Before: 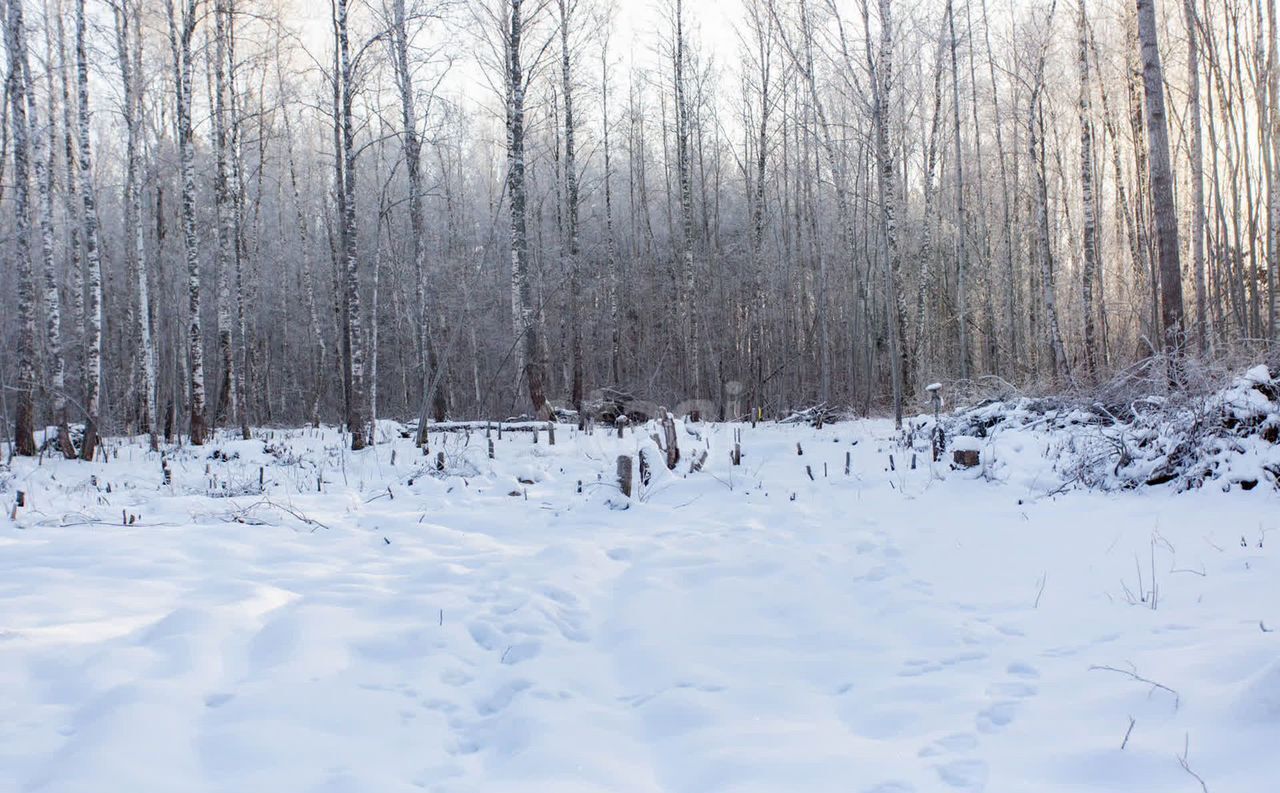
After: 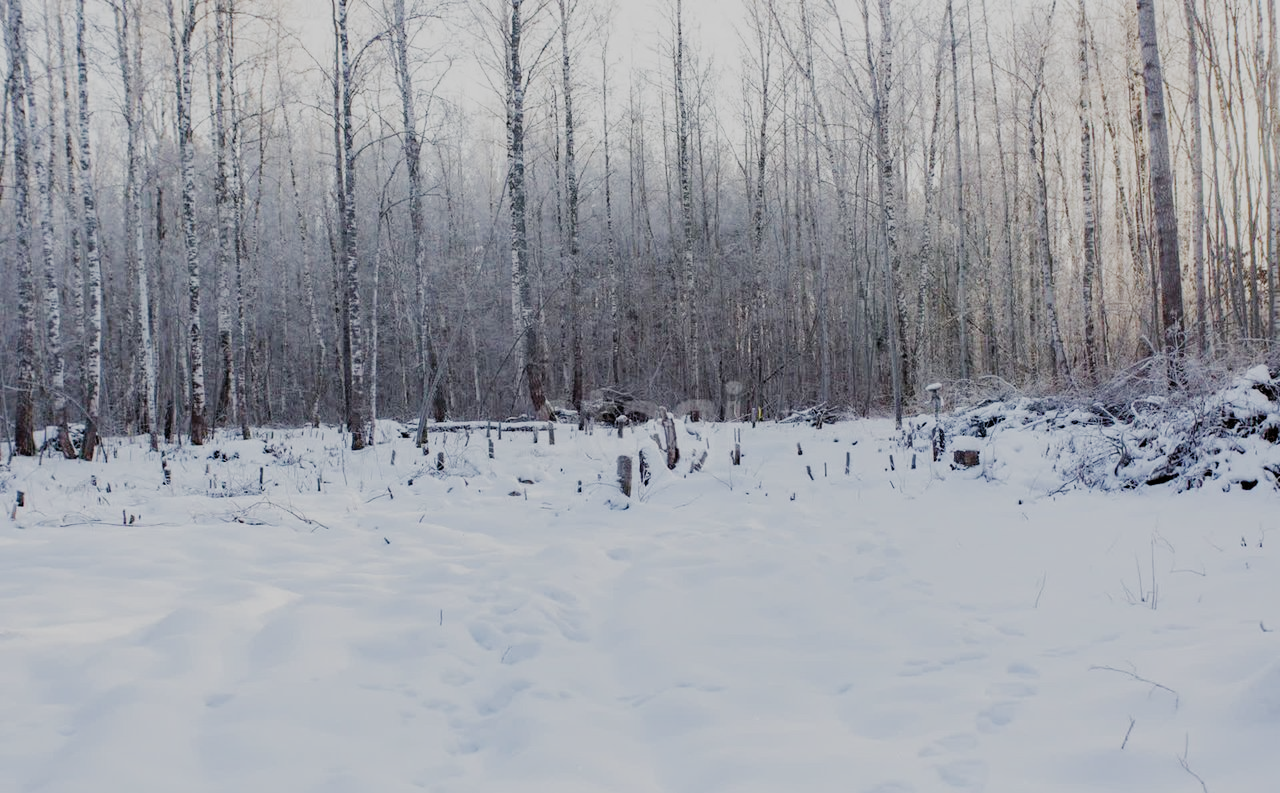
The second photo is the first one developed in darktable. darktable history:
filmic rgb: black relative exposure -7.65 EV, white relative exposure 4.56 EV, hardness 3.61, preserve chrominance no, color science v5 (2021), contrast in shadows safe, contrast in highlights safe
